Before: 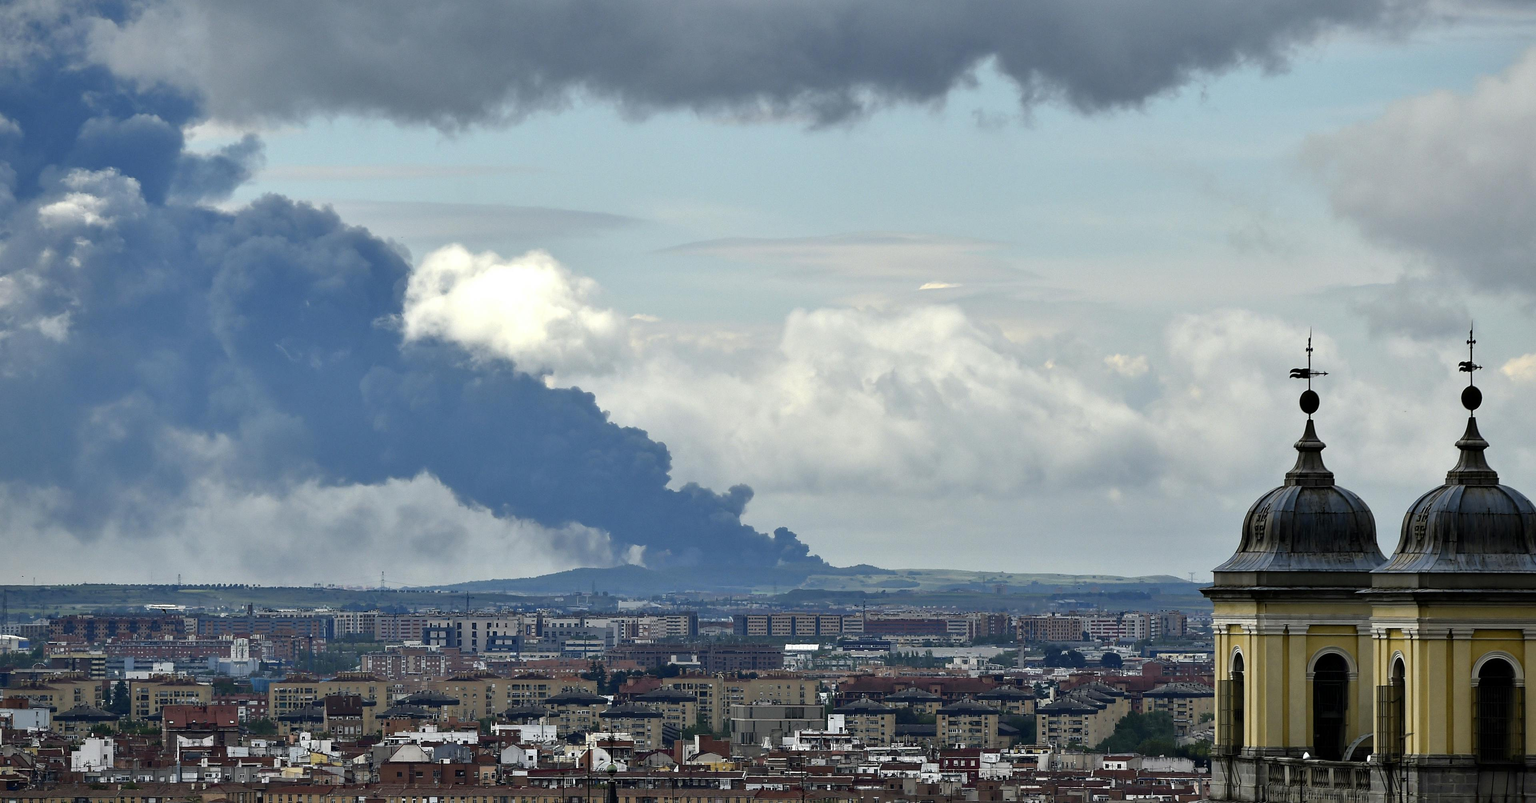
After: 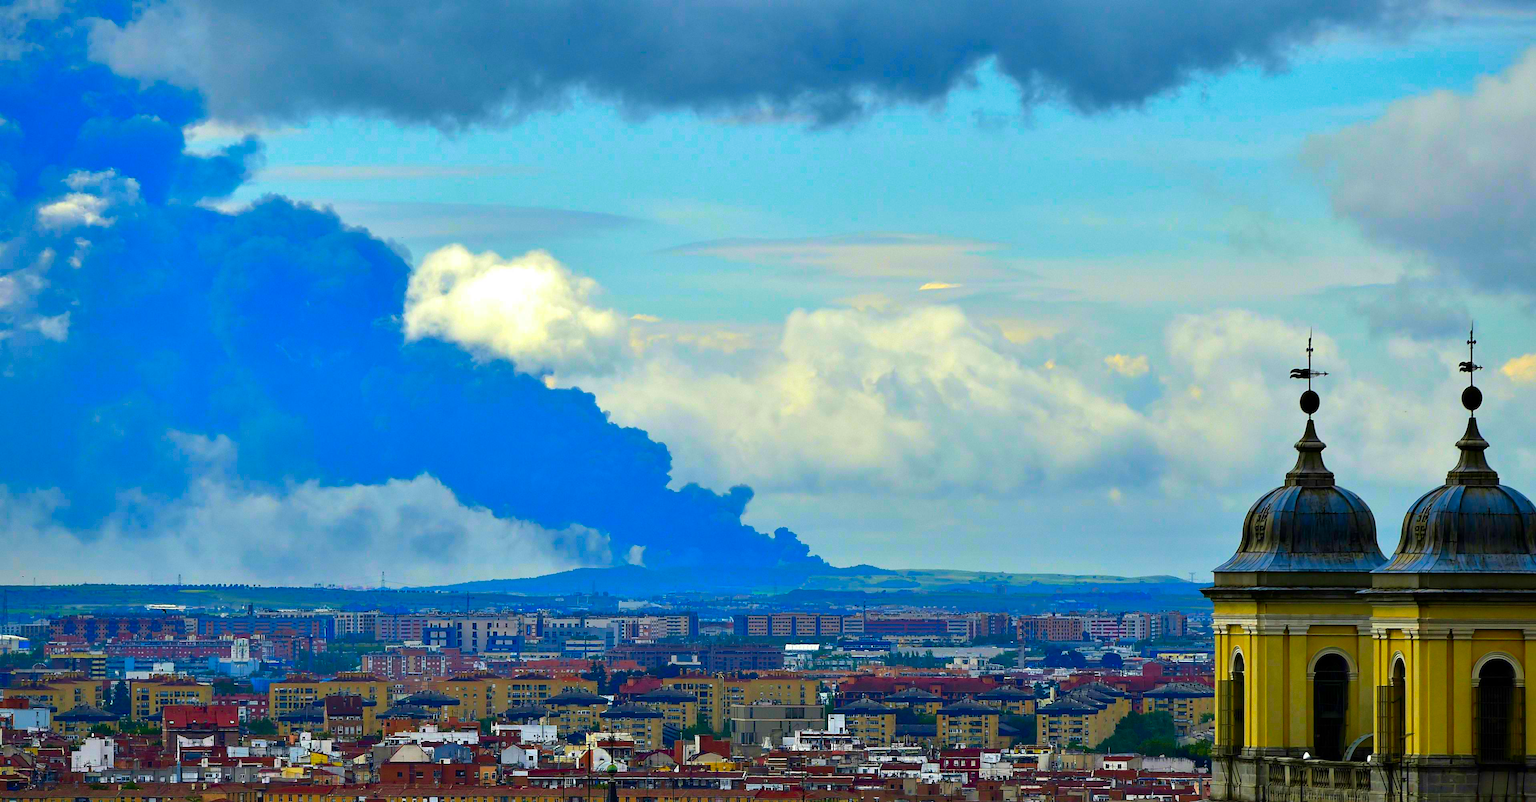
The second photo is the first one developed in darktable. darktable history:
velvia: on, module defaults
color correction: highlights b* -0.022, saturation 2.99
